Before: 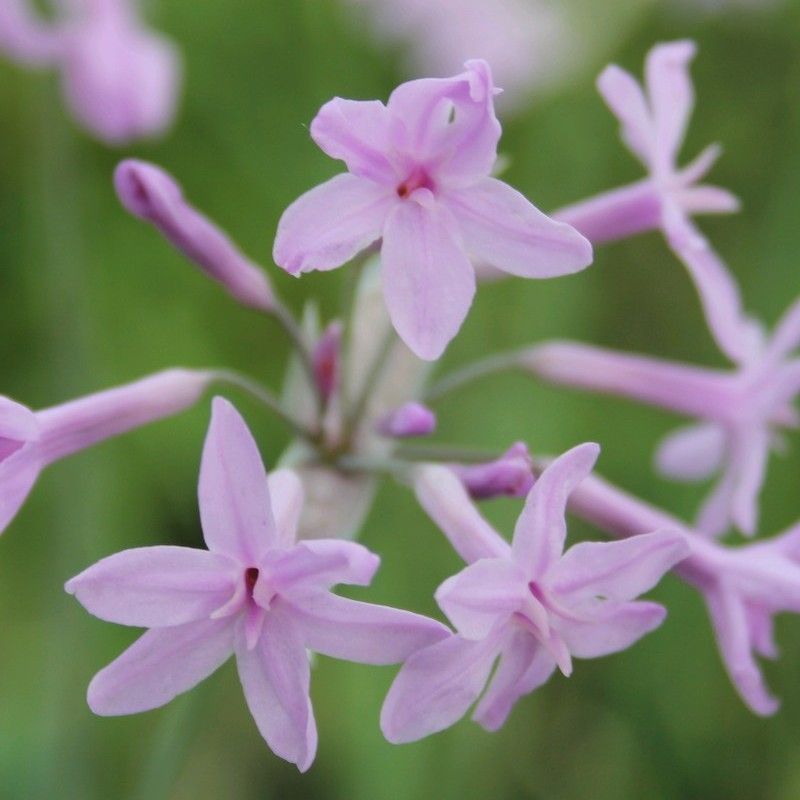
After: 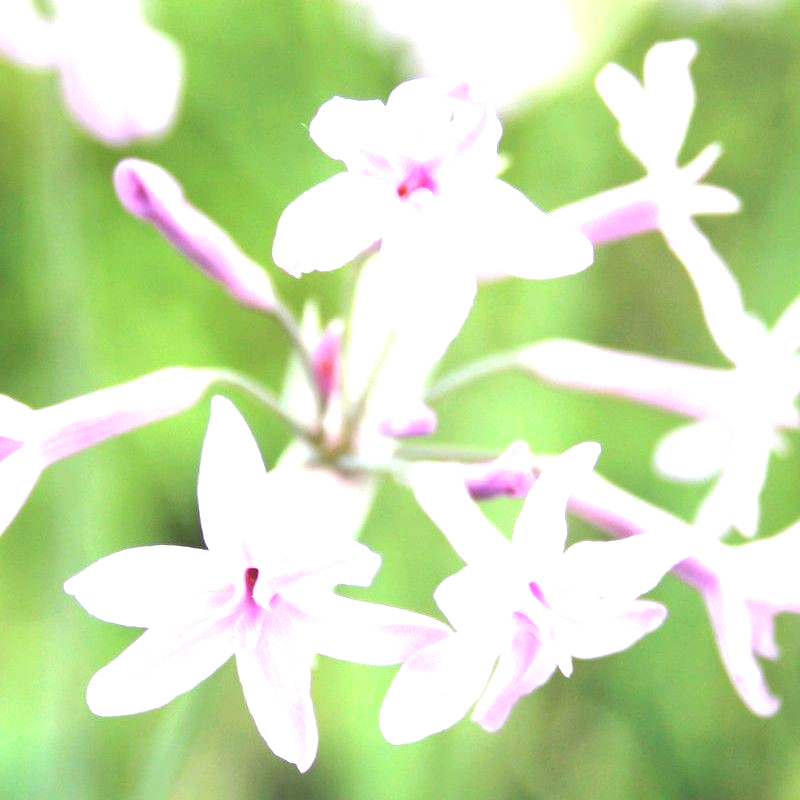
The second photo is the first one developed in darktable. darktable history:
exposure: exposure 2.012 EV, compensate highlight preservation false
